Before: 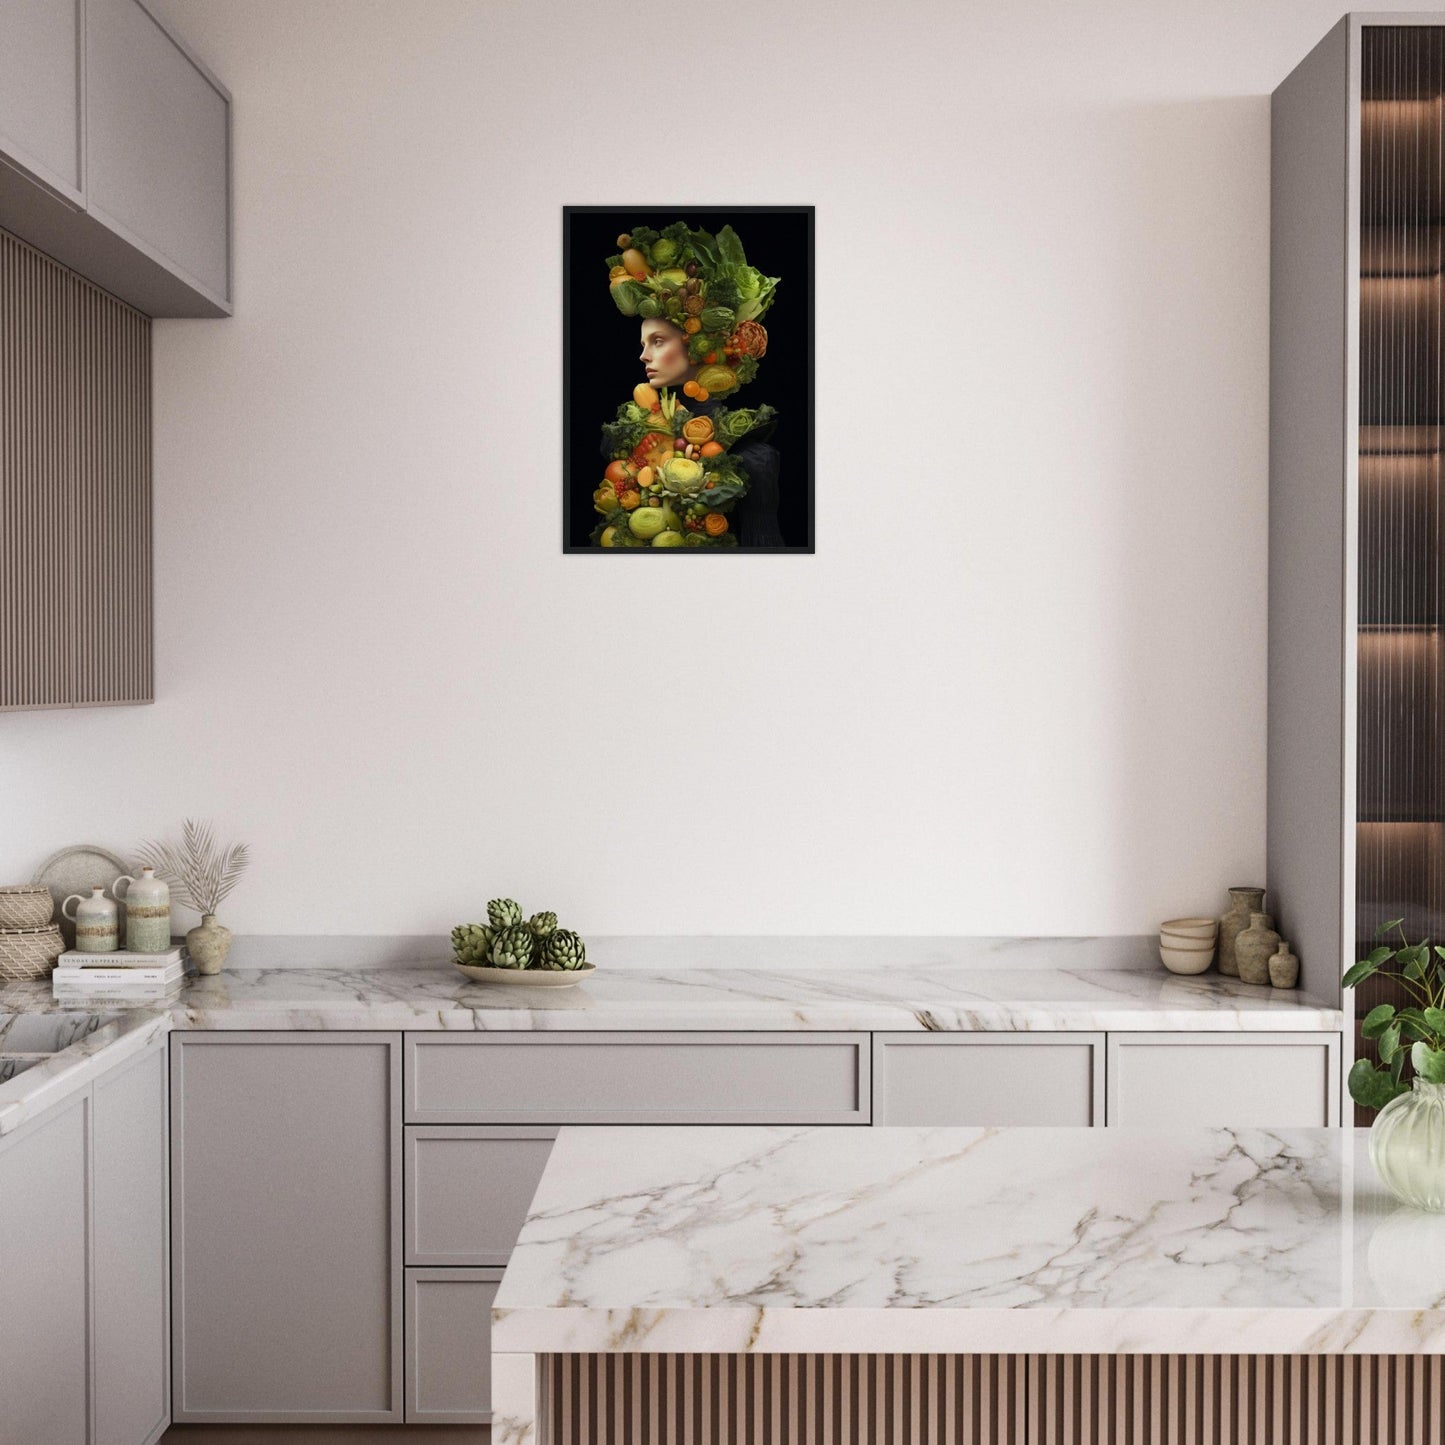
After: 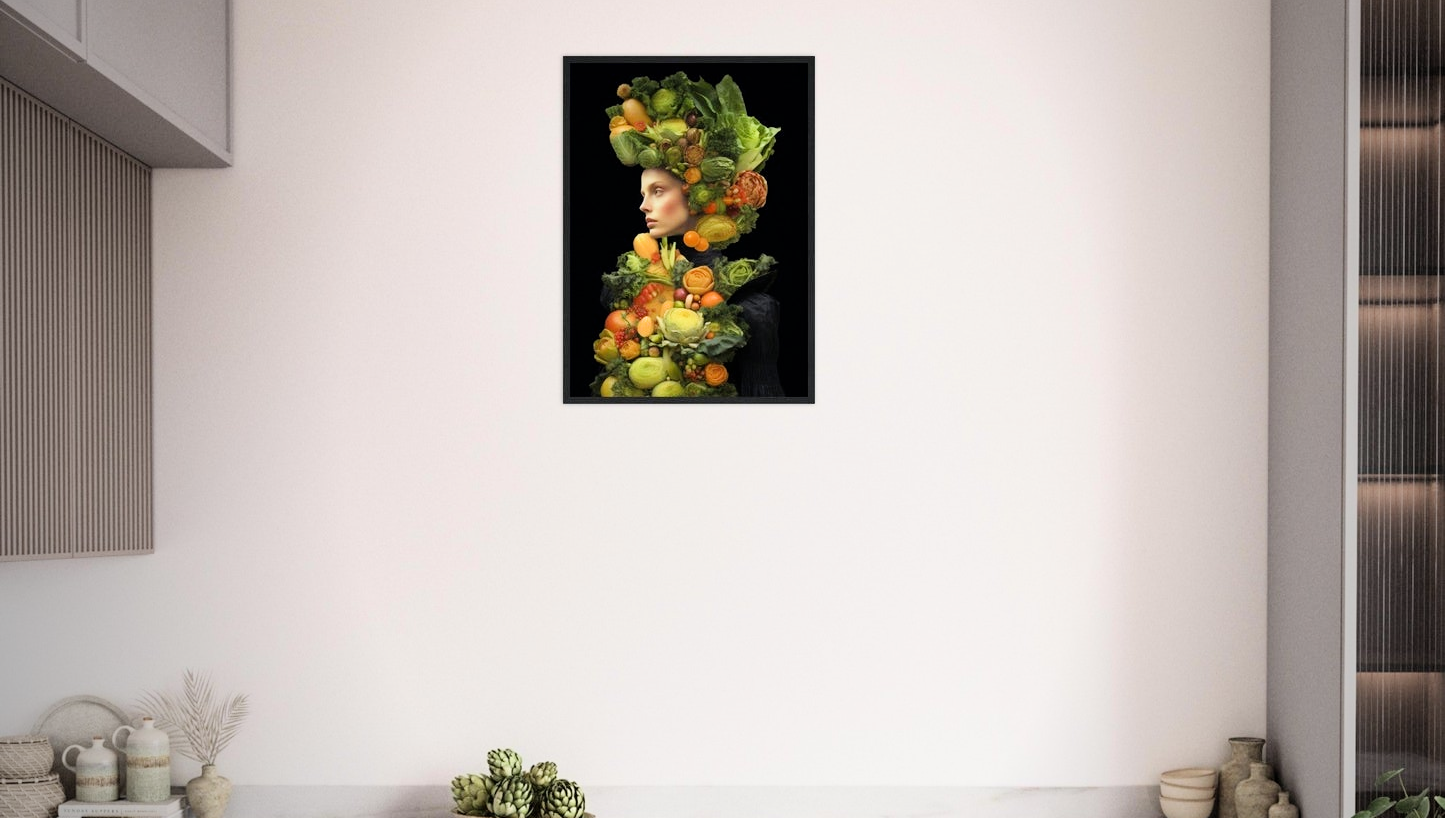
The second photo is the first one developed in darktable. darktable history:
vignetting: fall-off start 72.29%, fall-off radius 107.4%, brightness -0.72, saturation -0.478, width/height ratio 0.728
crop and rotate: top 10.432%, bottom 32.937%
filmic rgb: black relative exposure -7.99 EV, white relative exposure 4 EV, hardness 4.19, color science v6 (2022)
exposure: exposure 1 EV, compensate highlight preservation false
